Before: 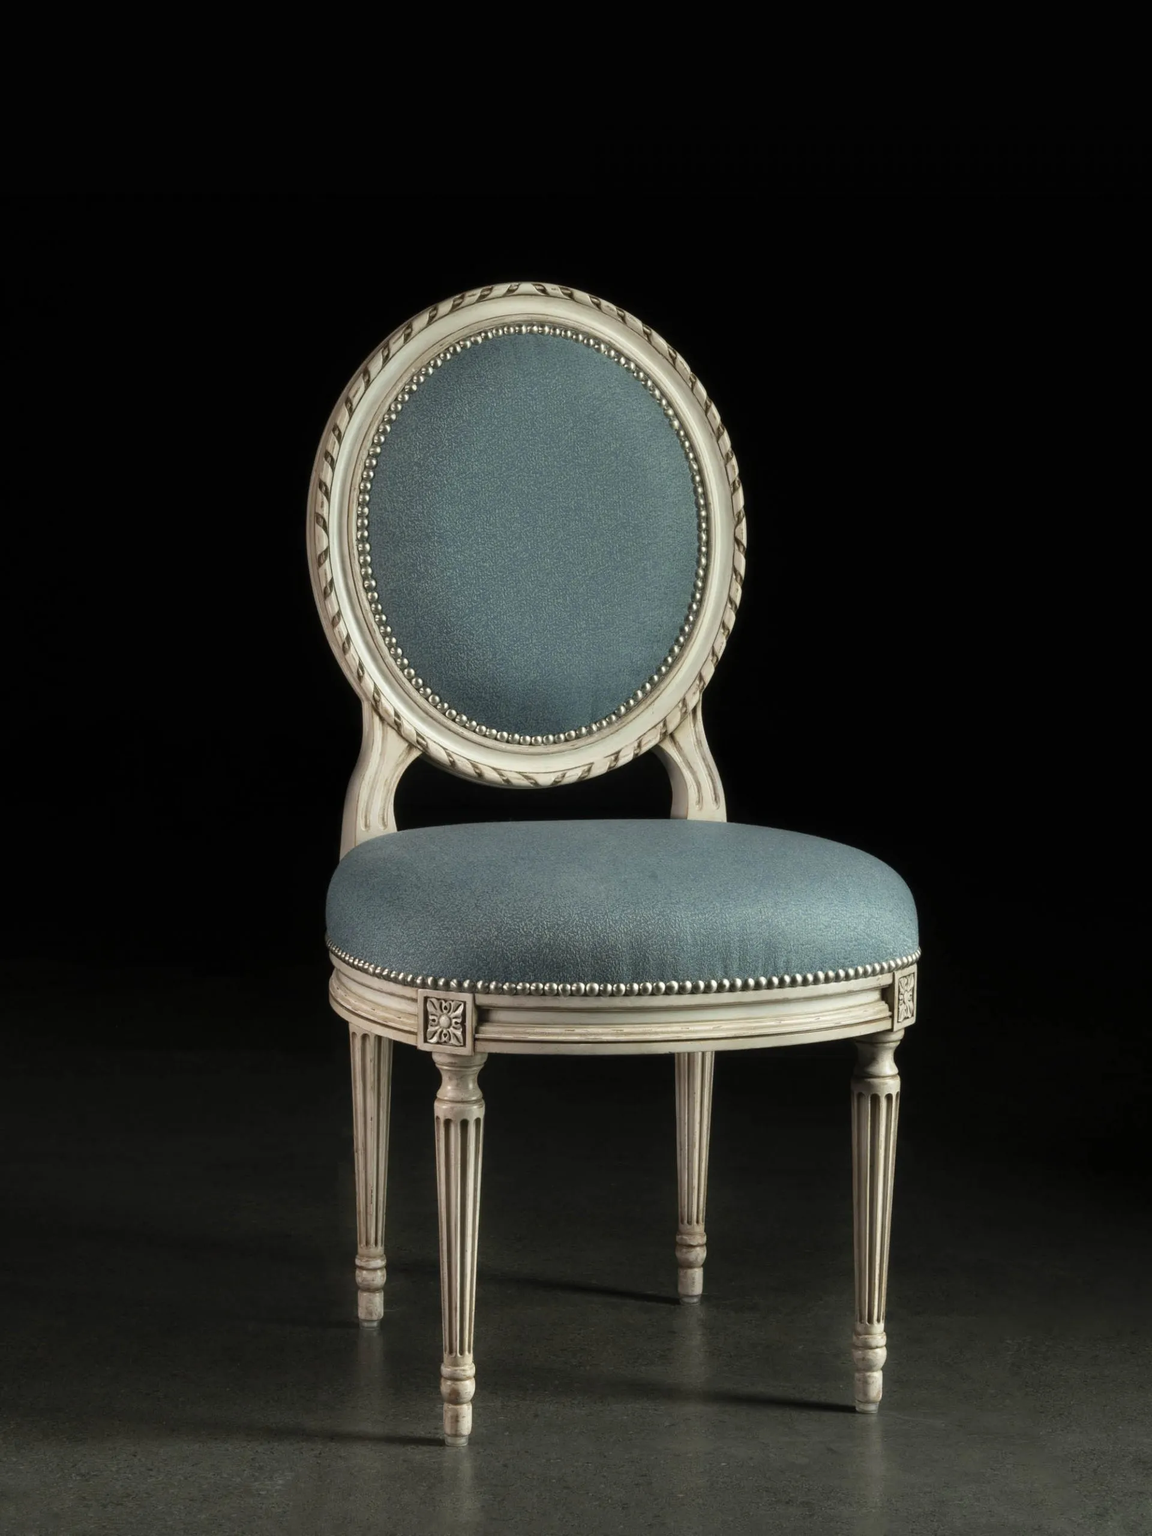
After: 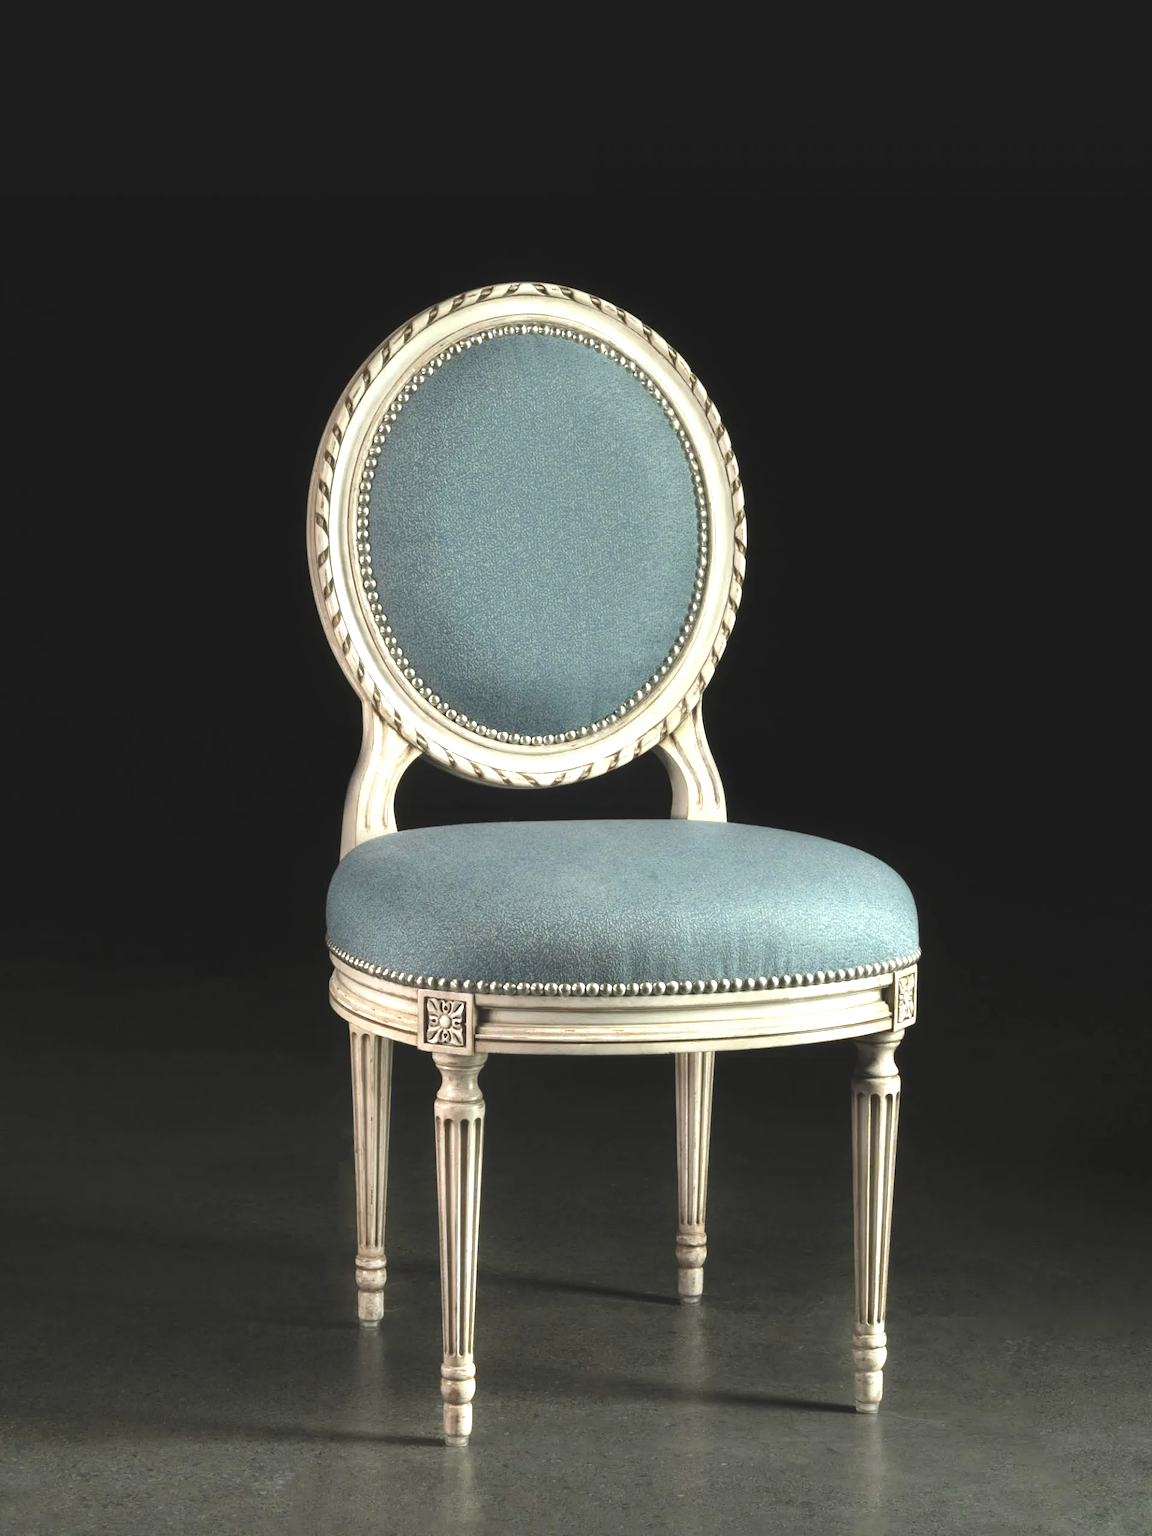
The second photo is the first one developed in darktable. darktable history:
exposure: black level correction -0.005, exposure 1 EV, compensate highlight preservation false
